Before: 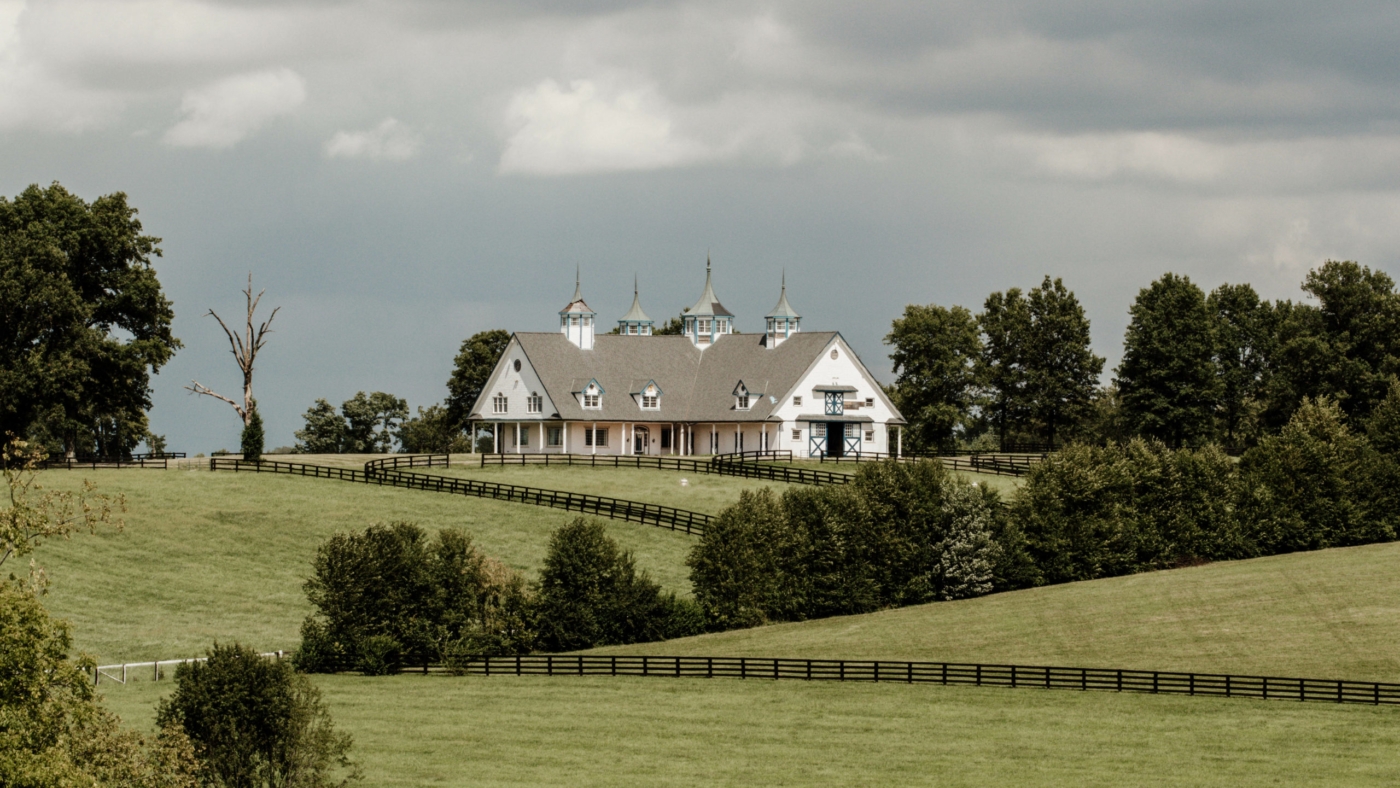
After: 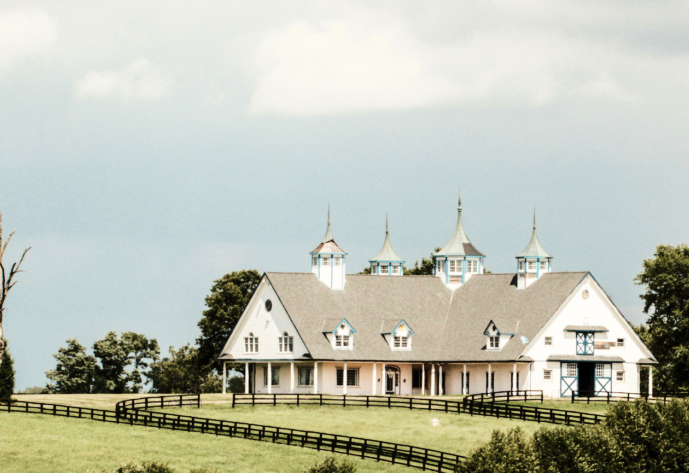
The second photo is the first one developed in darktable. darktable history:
crop: left 17.835%, top 7.675%, right 32.881%, bottom 32.213%
base curve: curves: ch0 [(0, 0) (0.032, 0.037) (0.105, 0.228) (0.435, 0.76) (0.856, 0.983) (1, 1)]
